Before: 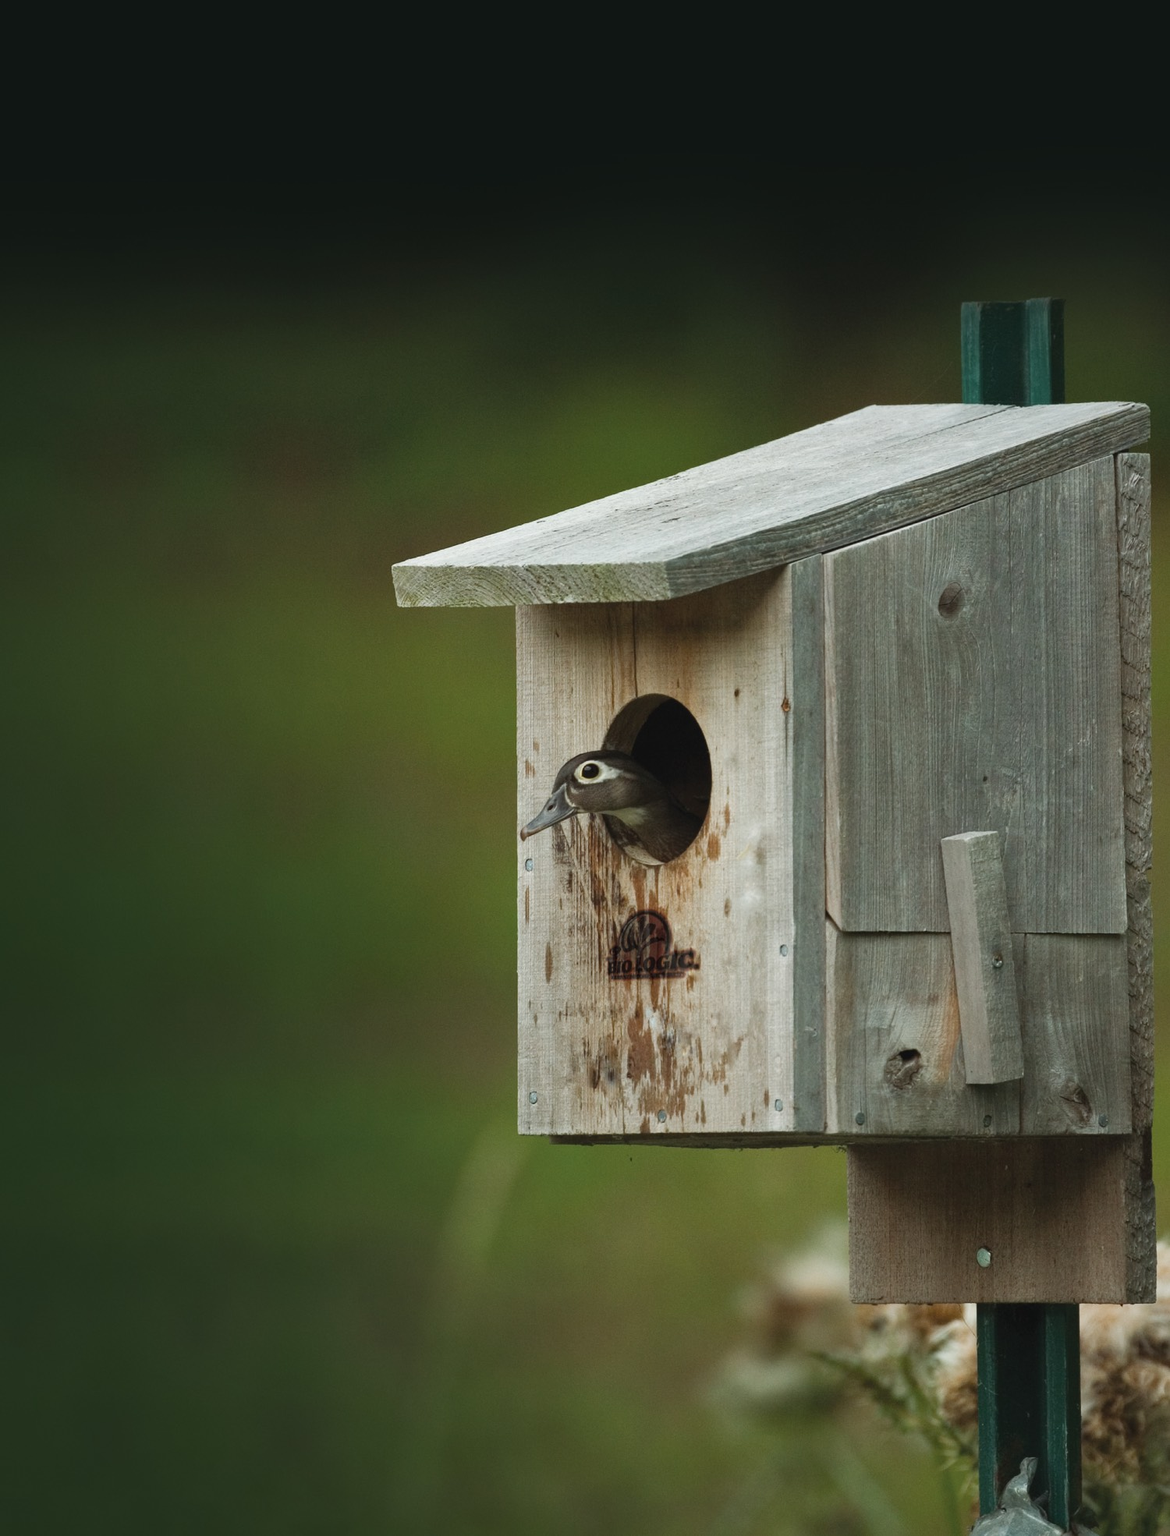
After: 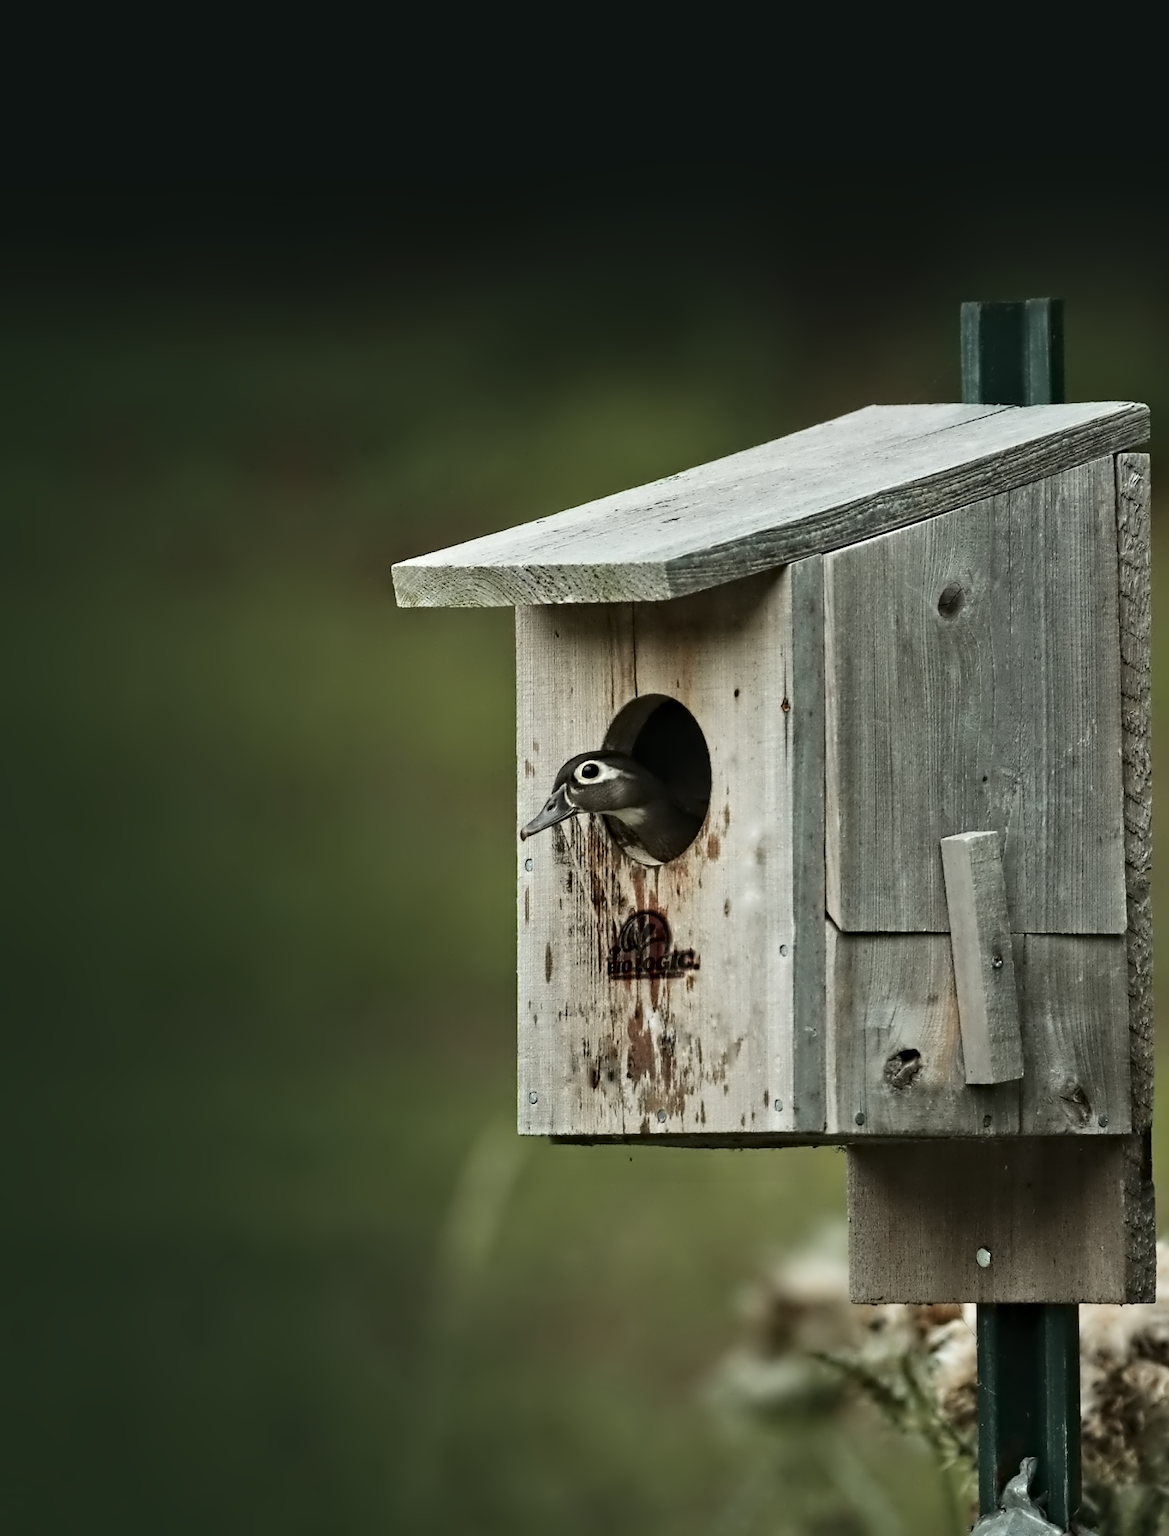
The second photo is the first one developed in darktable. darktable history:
contrast equalizer: y [[0.5, 0.542, 0.583, 0.625, 0.667, 0.708], [0.5 ×6], [0.5 ×6], [0, 0.033, 0.067, 0.1, 0.133, 0.167], [0, 0.05, 0.1, 0.15, 0.2, 0.25]]
tone curve: curves: ch0 [(0, 0) (0.23, 0.205) (0.486, 0.52) (0.822, 0.825) (0.994, 0.955)]; ch1 [(0, 0) (0.226, 0.261) (0.379, 0.442) (0.469, 0.472) (0.495, 0.495) (0.514, 0.504) (0.561, 0.568) (0.59, 0.612) (1, 1)]; ch2 [(0, 0) (0.269, 0.299) (0.459, 0.441) (0.498, 0.499) (0.523, 0.52) (0.586, 0.569) (0.635, 0.617) (0.659, 0.681) (0.718, 0.764) (1, 1)], color space Lab, independent channels, preserve colors none
